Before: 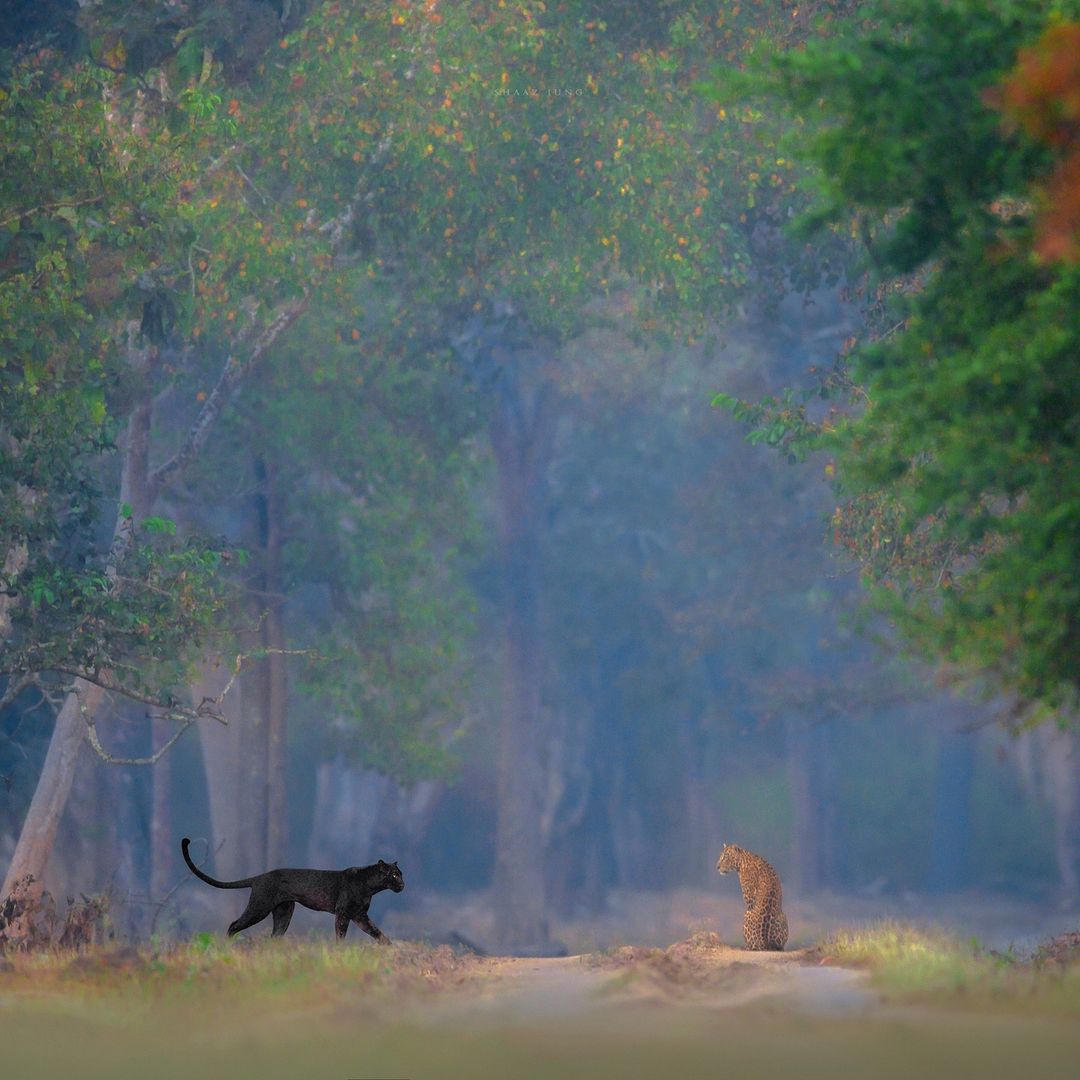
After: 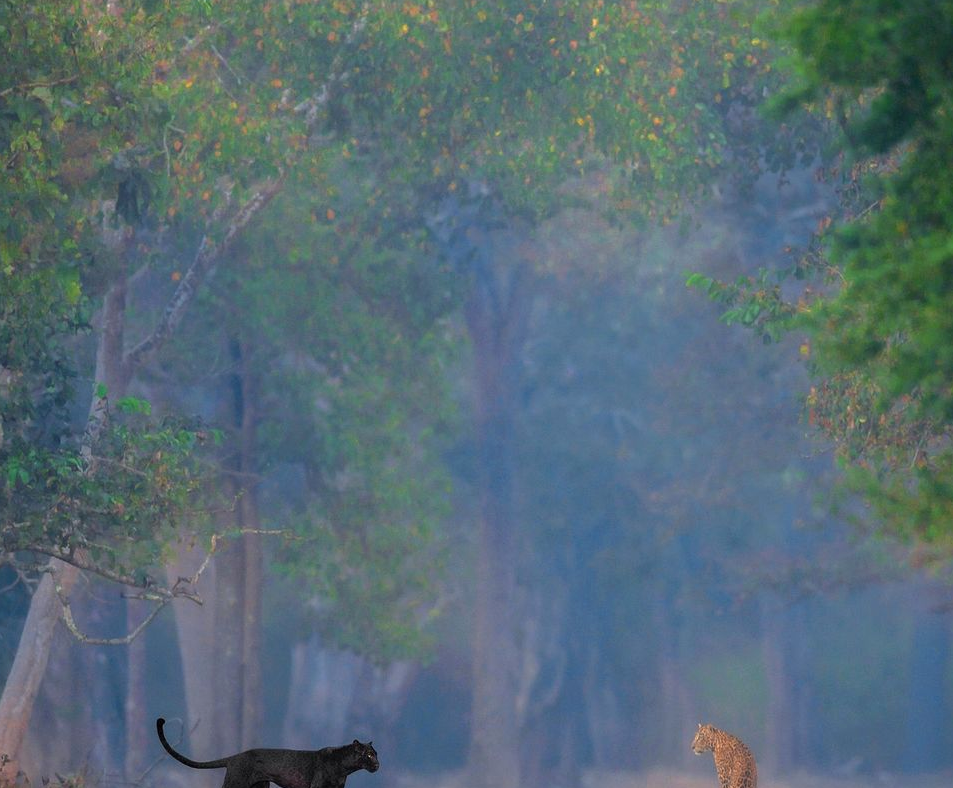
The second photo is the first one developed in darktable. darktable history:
crop and rotate: left 2.341%, top 11.255%, right 9.402%, bottom 15.699%
exposure: exposure 0.132 EV, compensate exposure bias true, compensate highlight preservation false
